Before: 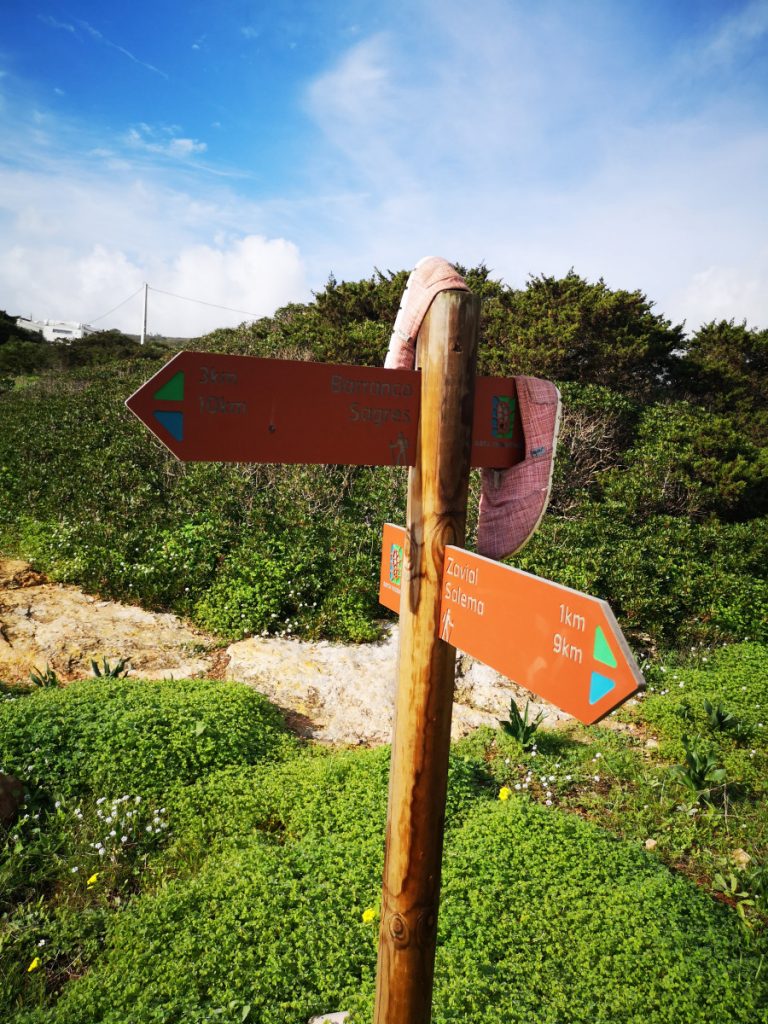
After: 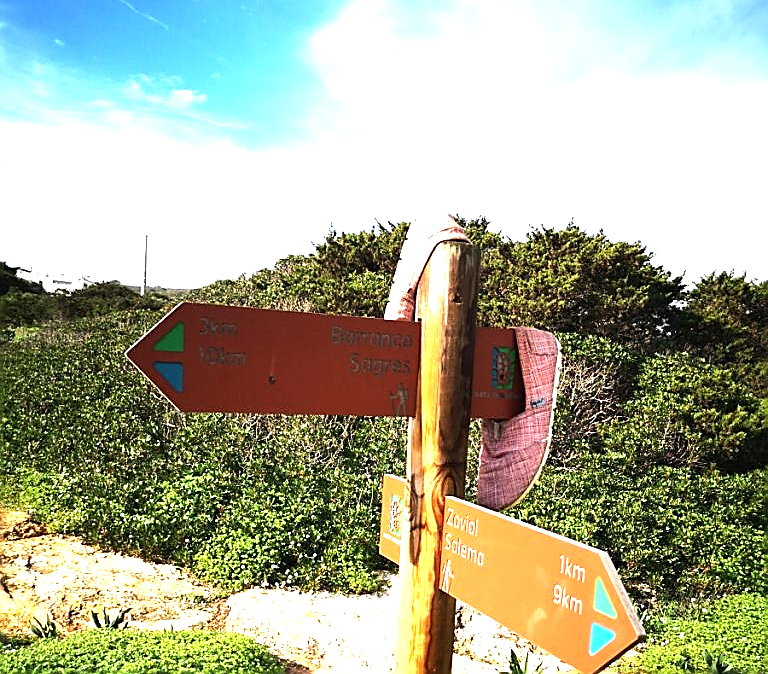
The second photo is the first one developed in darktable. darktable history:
crop and rotate: top 4.814%, bottom 29.358%
tone equalizer: -8 EV -0.447 EV, -7 EV -0.419 EV, -6 EV -0.369 EV, -5 EV -0.237 EV, -3 EV 0.228 EV, -2 EV 0.308 EV, -1 EV 0.363 EV, +0 EV 0.419 EV, edges refinement/feathering 500, mask exposure compensation -1.57 EV, preserve details no
exposure: black level correction 0, exposure 0.952 EV, compensate highlight preservation false
sharpen: radius 1.417, amount 1.24, threshold 0.61
